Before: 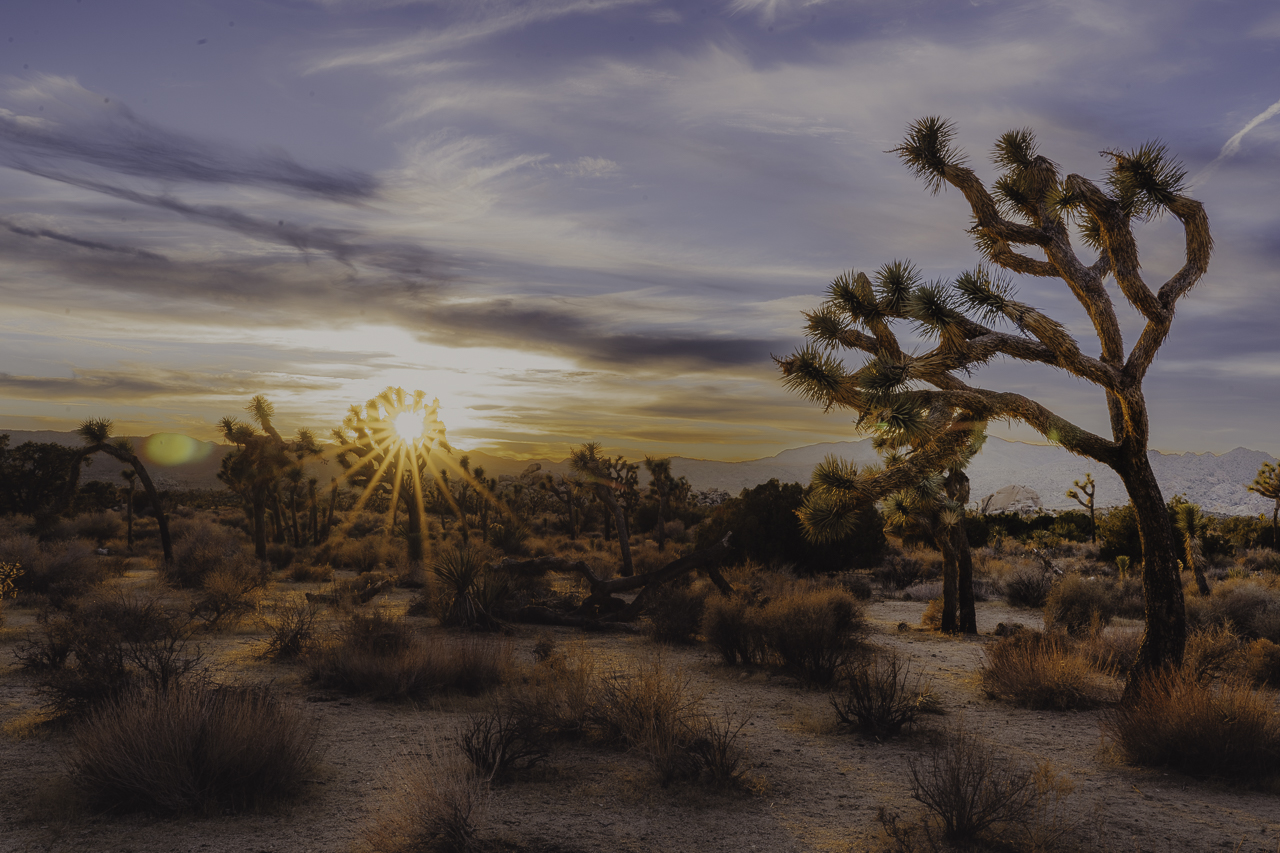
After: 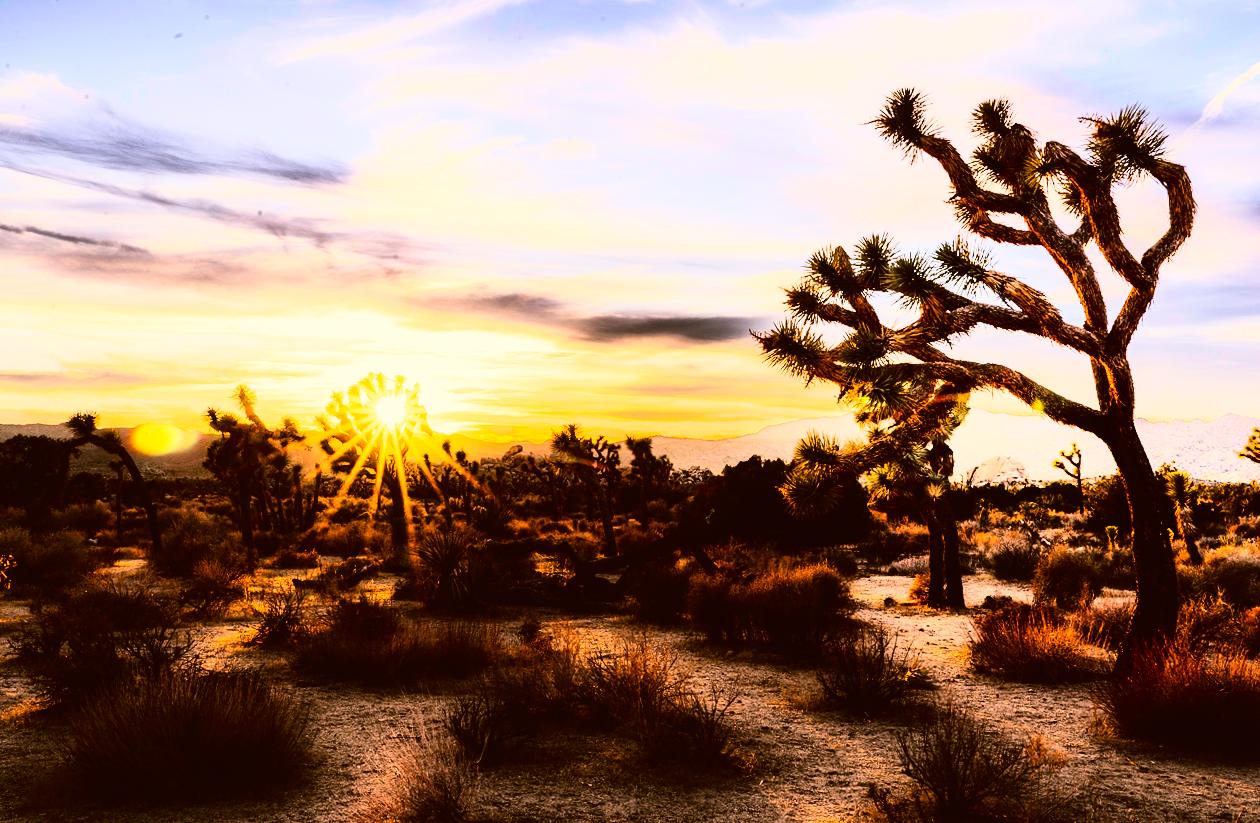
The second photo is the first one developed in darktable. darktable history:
color correction: highlights a* -1.43, highlights b* 10.12, shadows a* 0.395, shadows b* 19.35
crop: bottom 0.071%
tone equalizer: -8 EV -0.75 EV, -7 EV -0.7 EV, -6 EV -0.6 EV, -5 EV -0.4 EV, -3 EV 0.4 EV, -2 EV 0.6 EV, -1 EV 0.7 EV, +0 EV 0.75 EV, edges refinement/feathering 500, mask exposure compensation -1.57 EV, preserve details no
rotate and perspective: rotation -1.32°, lens shift (horizontal) -0.031, crop left 0.015, crop right 0.985, crop top 0.047, crop bottom 0.982
contrast brightness saturation: contrast 0.18, saturation 0.3
rgb curve: curves: ch0 [(0, 0) (0.21, 0.15) (0.24, 0.21) (0.5, 0.75) (0.75, 0.96) (0.89, 0.99) (1, 1)]; ch1 [(0, 0.02) (0.21, 0.13) (0.25, 0.2) (0.5, 0.67) (0.75, 0.9) (0.89, 0.97) (1, 1)]; ch2 [(0, 0.02) (0.21, 0.13) (0.25, 0.2) (0.5, 0.67) (0.75, 0.9) (0.89, 0.97) (1, 1)], compensate middle gray true
velvia: on, module defaults
